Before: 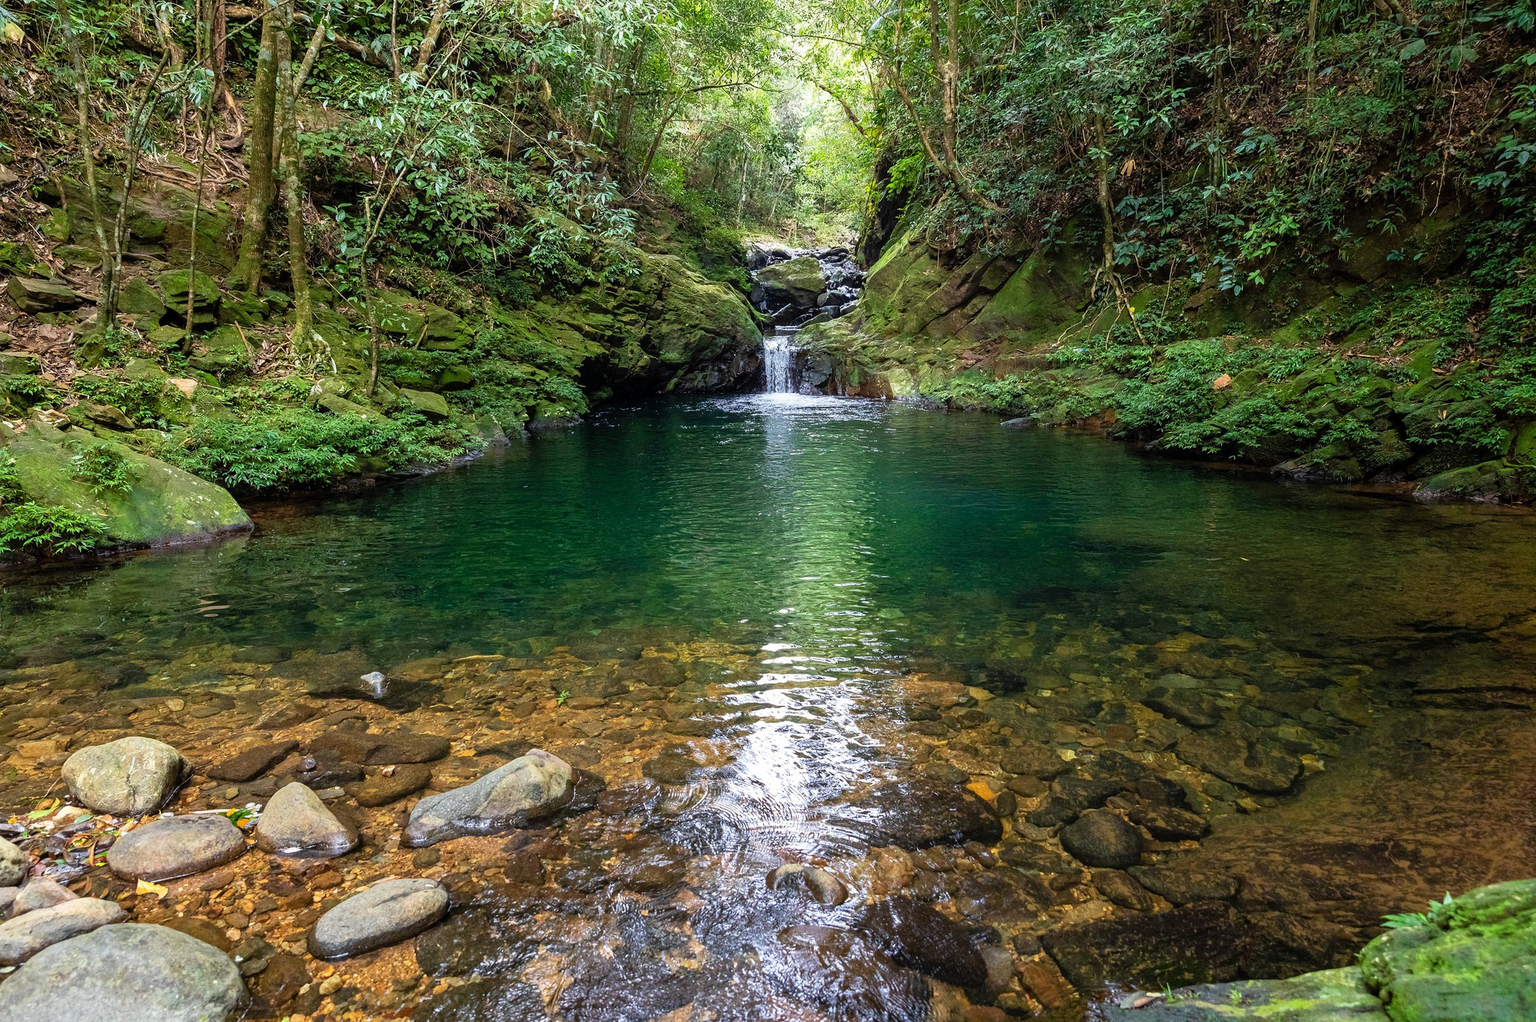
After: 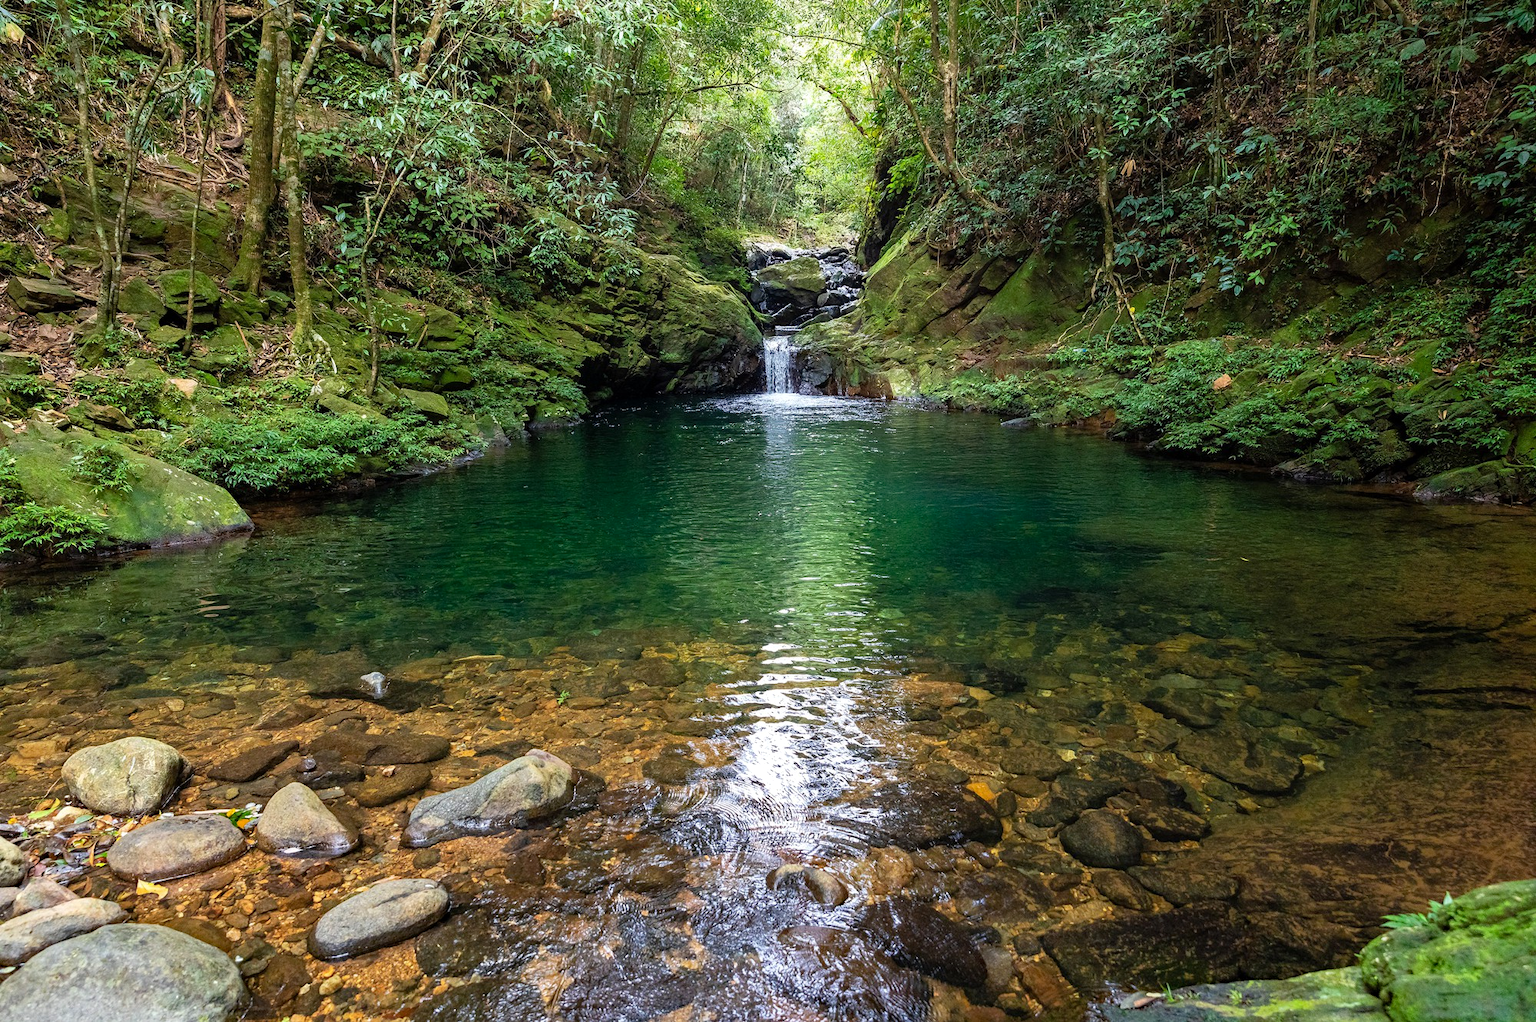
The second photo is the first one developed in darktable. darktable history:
color correction: highlights b* -0.008
haze removal: compatibility mode true, adaptive false
